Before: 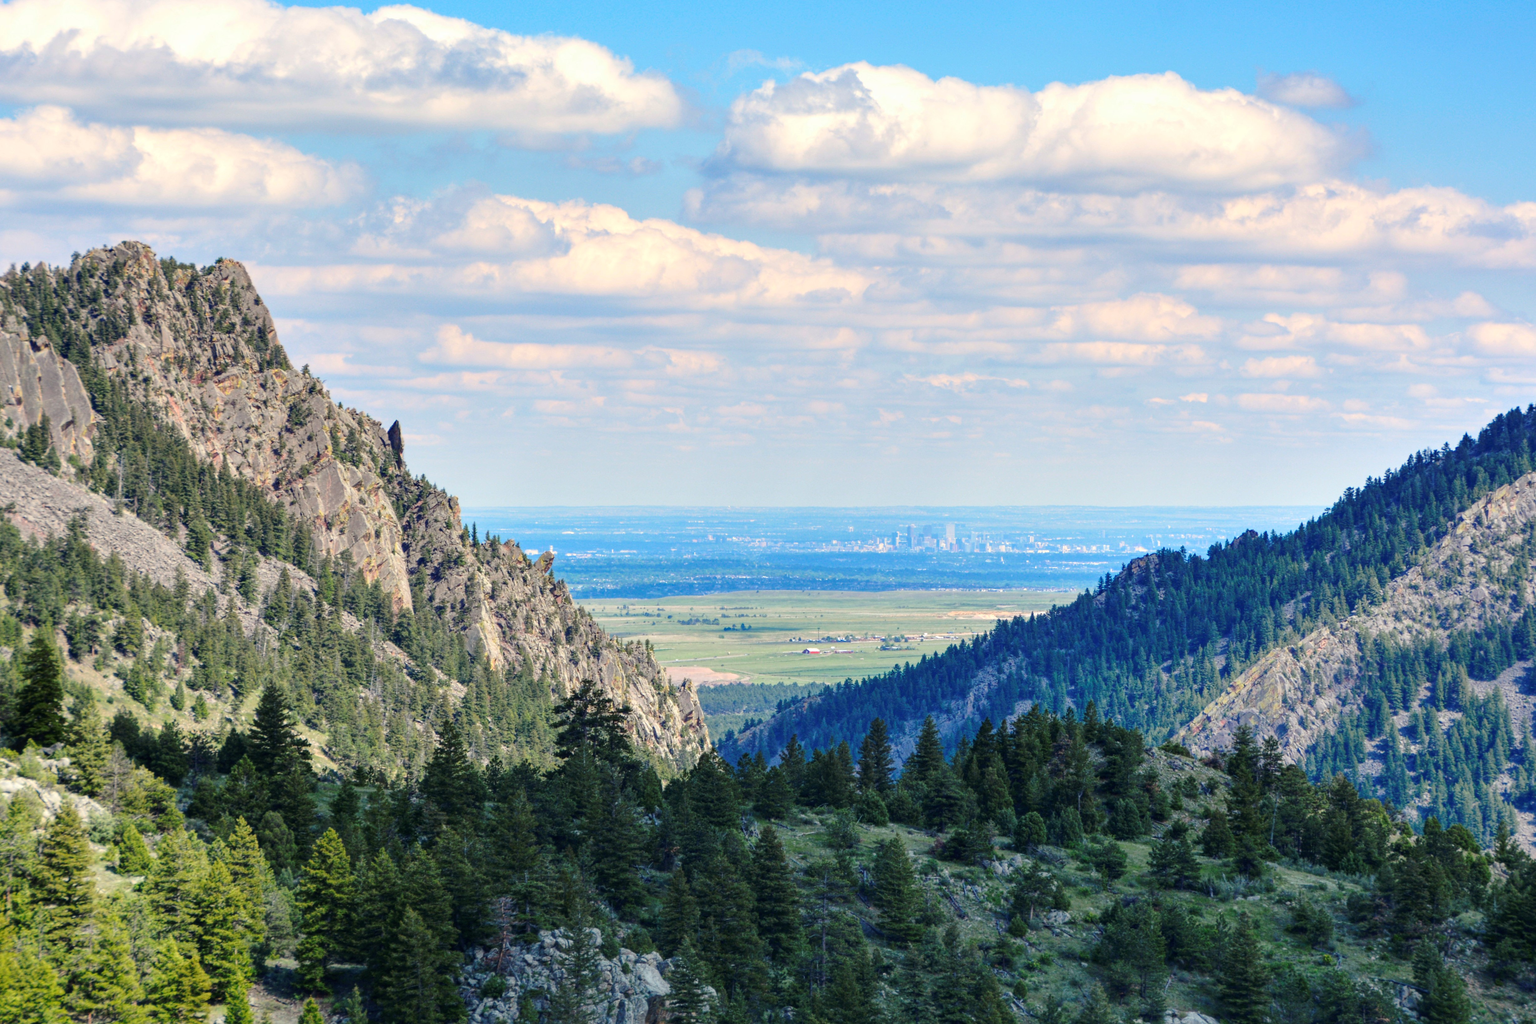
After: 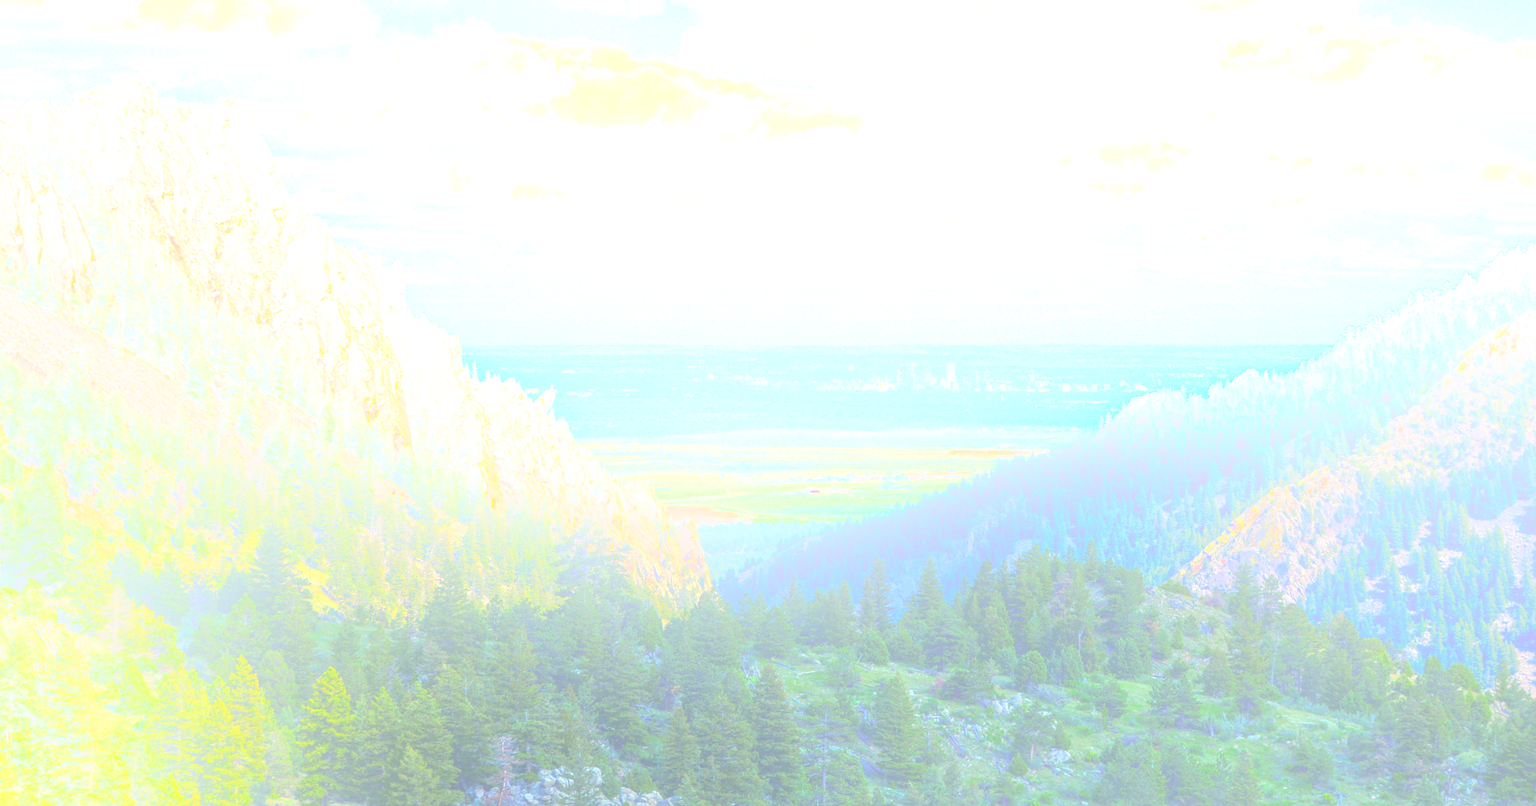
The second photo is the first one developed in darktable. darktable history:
tone equalizer: -8 EV 2 EV, -7 EV 2 EV, -6 EV 2 EV, -5 EV 2 EV, -4 EV 2 EV, -3 EV 1.5 EV, -2 EV 1 EV, -1 EV 0.5 EV
bloom: size 85%, threshold 5%, strength 85%
crop and rotate: top 15.774%, bottom 5.506%
sharpen: on, module defaults
base curve: curves: ch0 [(0, 0) (0.595, 0.418) (1, 1)], preserve colors none
